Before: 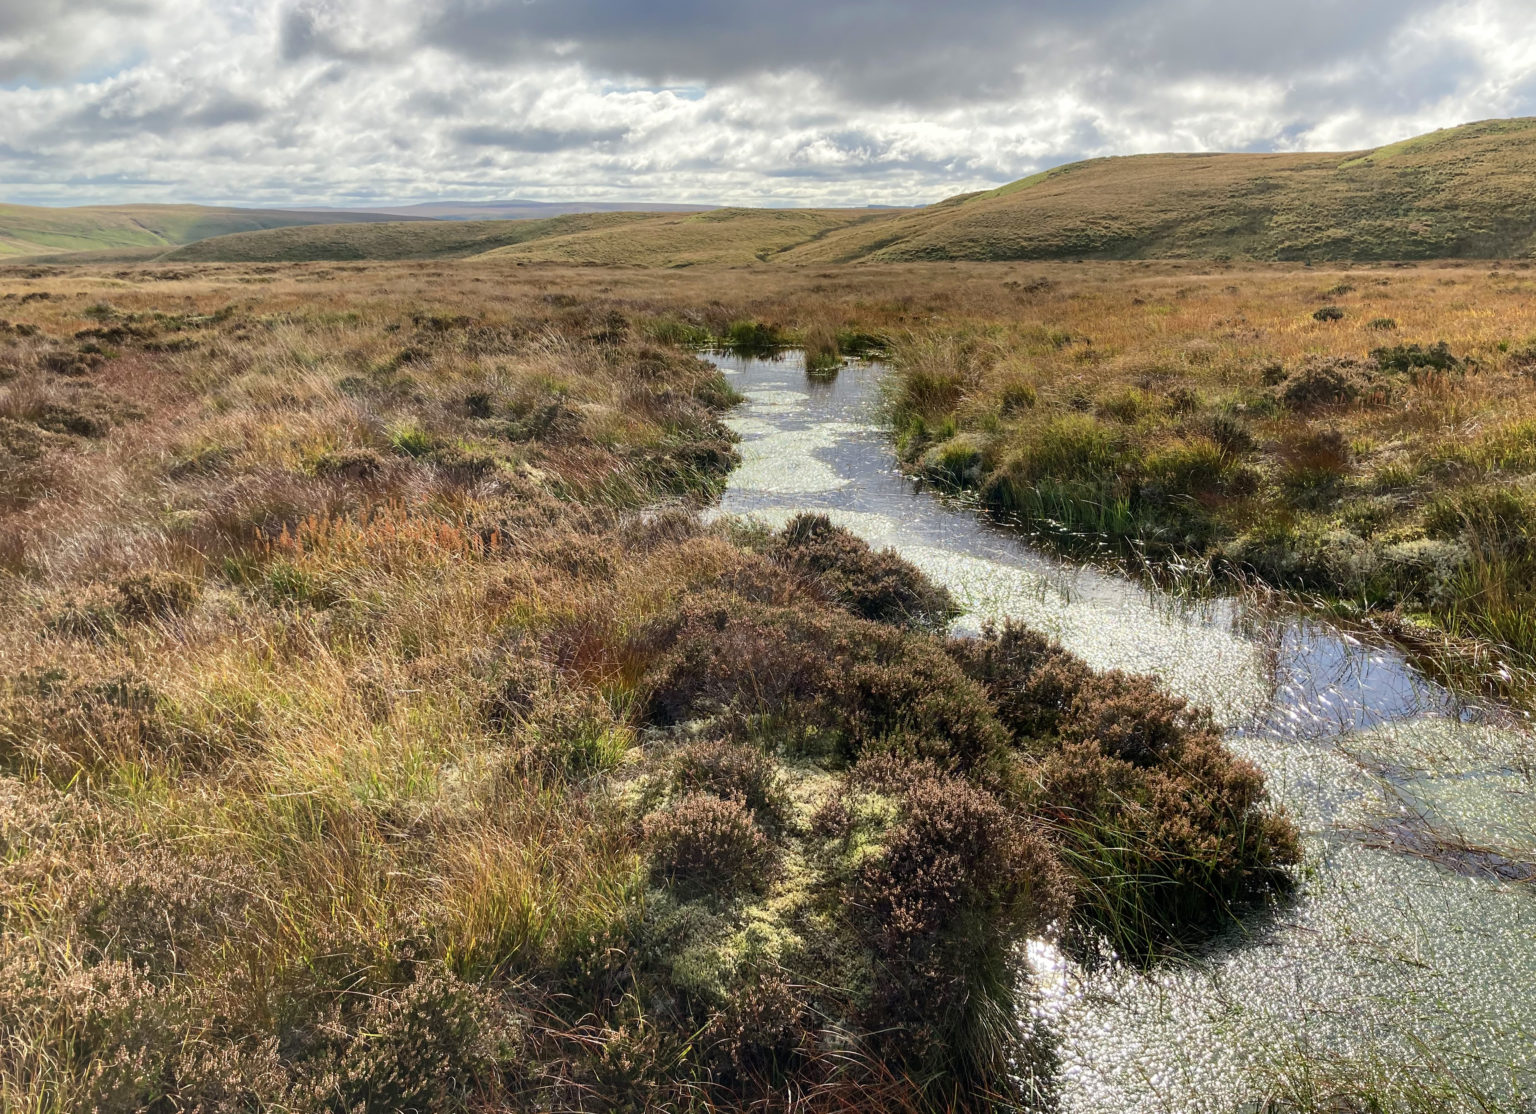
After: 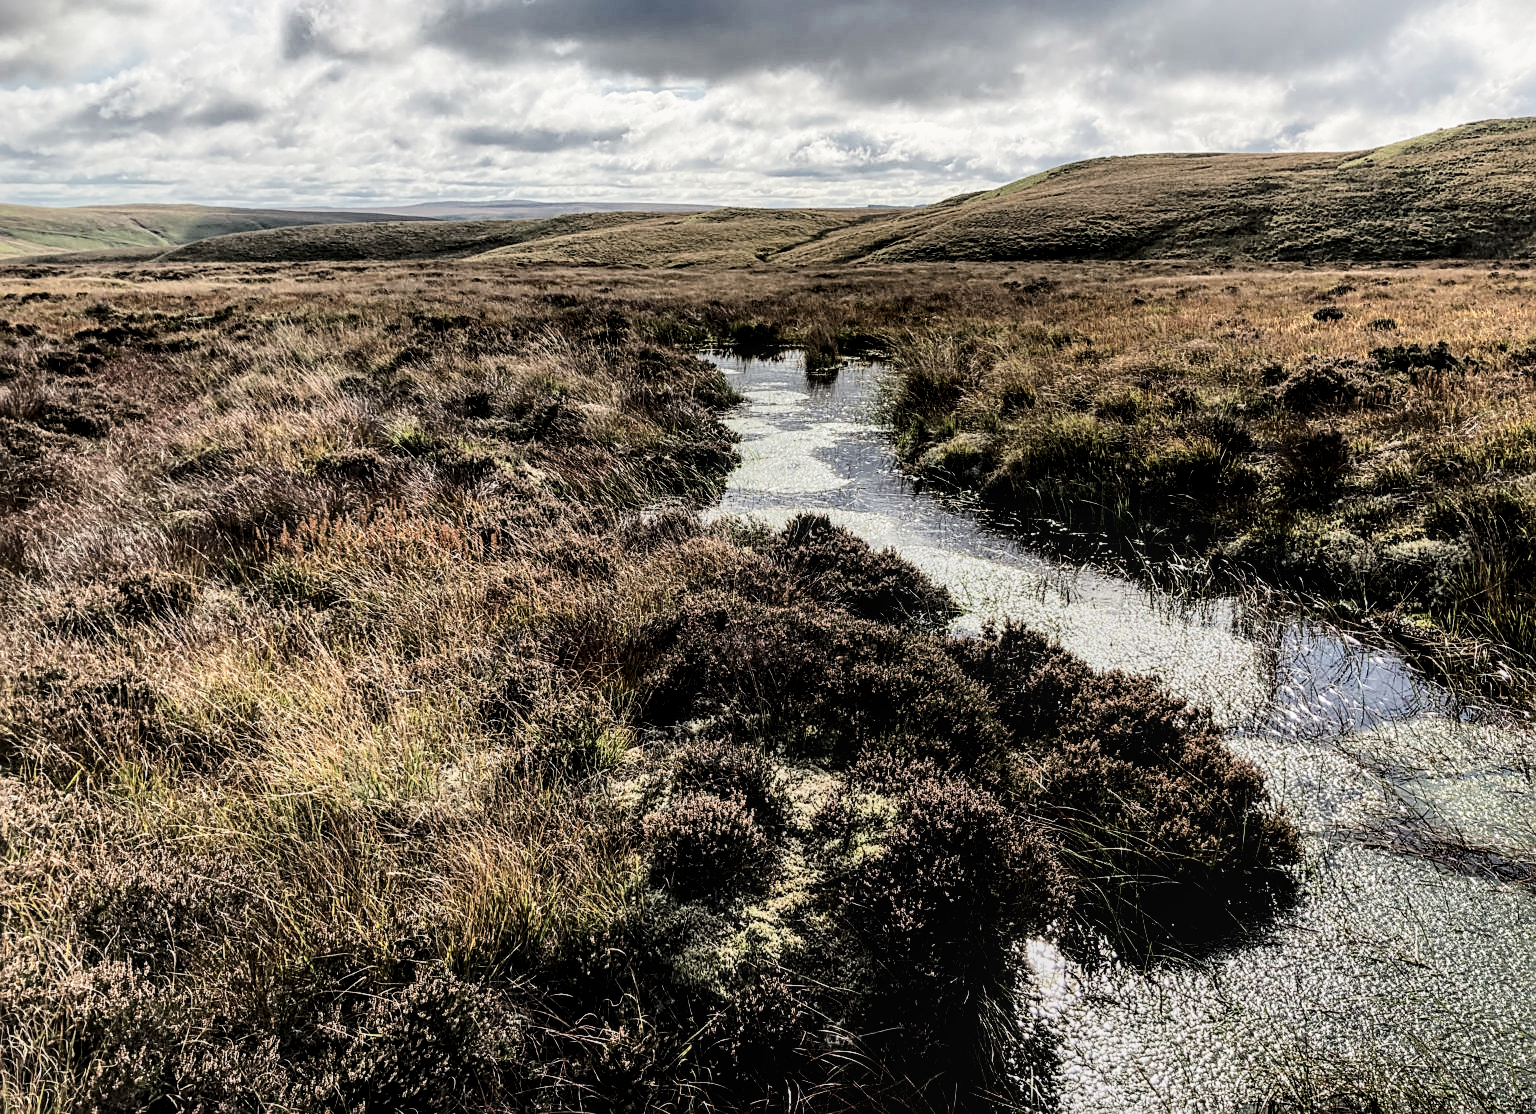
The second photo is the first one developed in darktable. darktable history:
sharpen: on, module defaults
contrast brightness saturation: contrast 0.249, saturation -0.318
filmic rgb: black relative exposure -5.01 EV, white relative exposure 4 EV, threshold 2.95 EV, hardness 2.87, contrast 1.3, highlights saturation mix -30.09%, enable highlight reconstruction true
local contrast: on, module defaults
levels: white 90.66%, levels [0.029, 0.545, 0.971]
color calibration: illuminant same as pipeline (D50), adaptation XYZ, x 0.347, y 0.359, temperature 5003.81 K
color balance rgb: highlights gain › chroma 0.265%, highlights gain › hue 330.3°, perceptual saturation grading › global saturation 0.938%, global vibrance 9.853%
